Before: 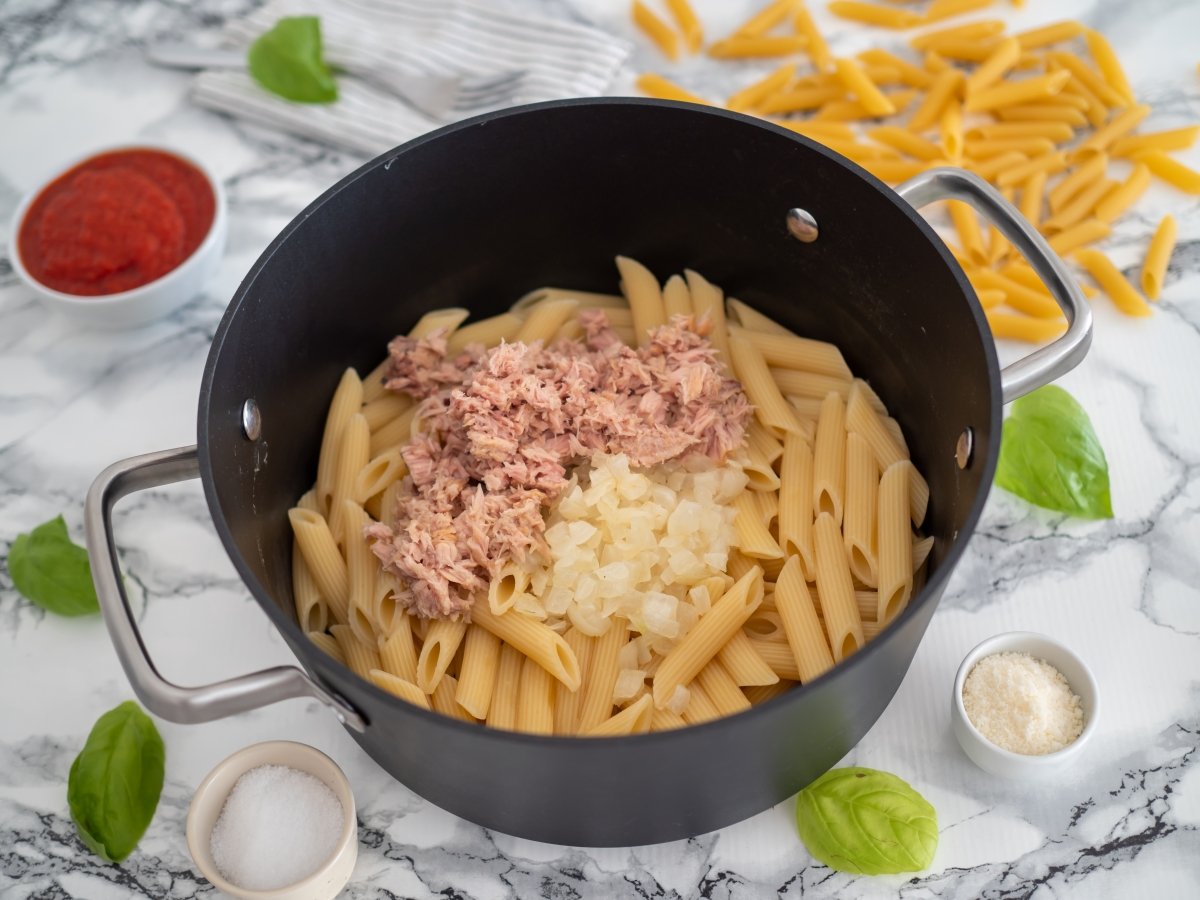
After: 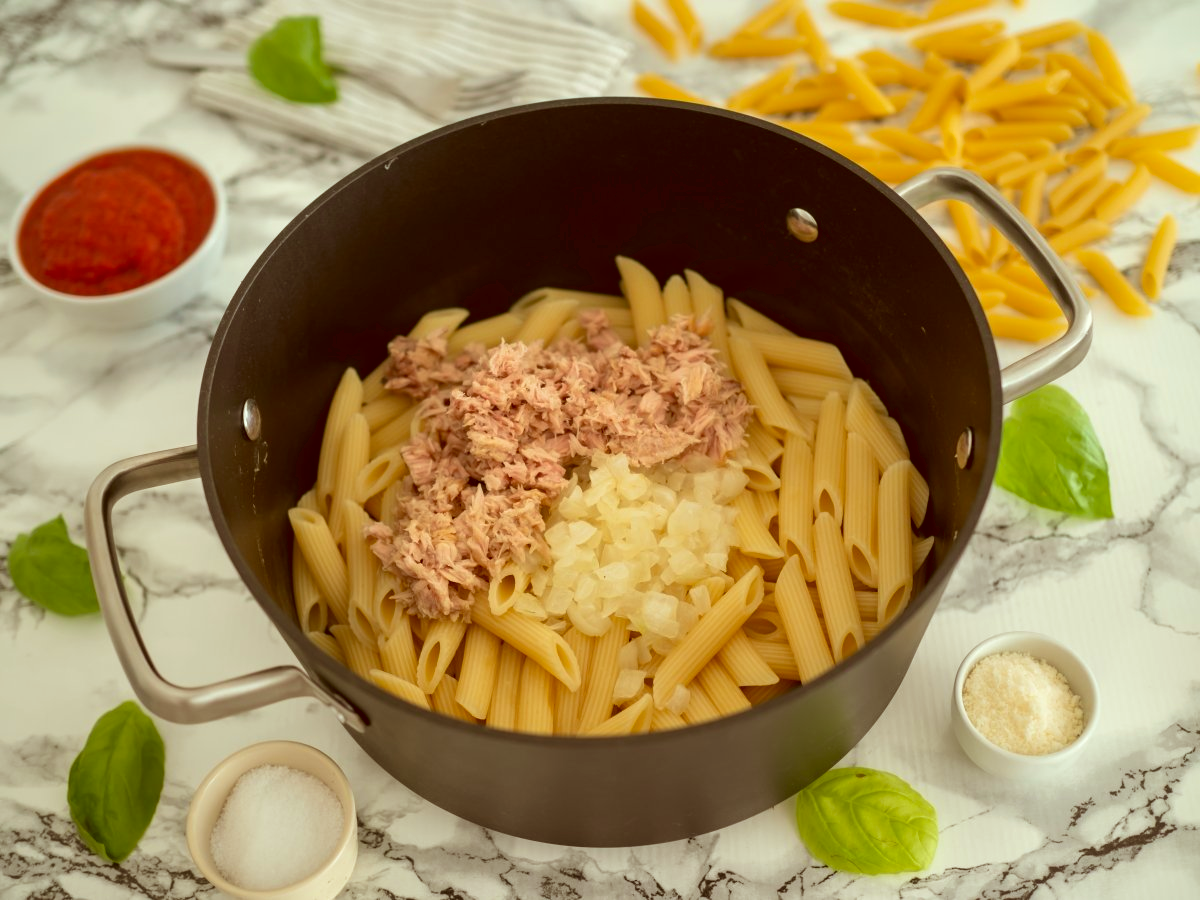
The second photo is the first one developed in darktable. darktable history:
color correction: highlights a* -5.3, highlights b* 9.8, shadows a* 9.8, shadows b* 24.26
velvia: on, module defaults
